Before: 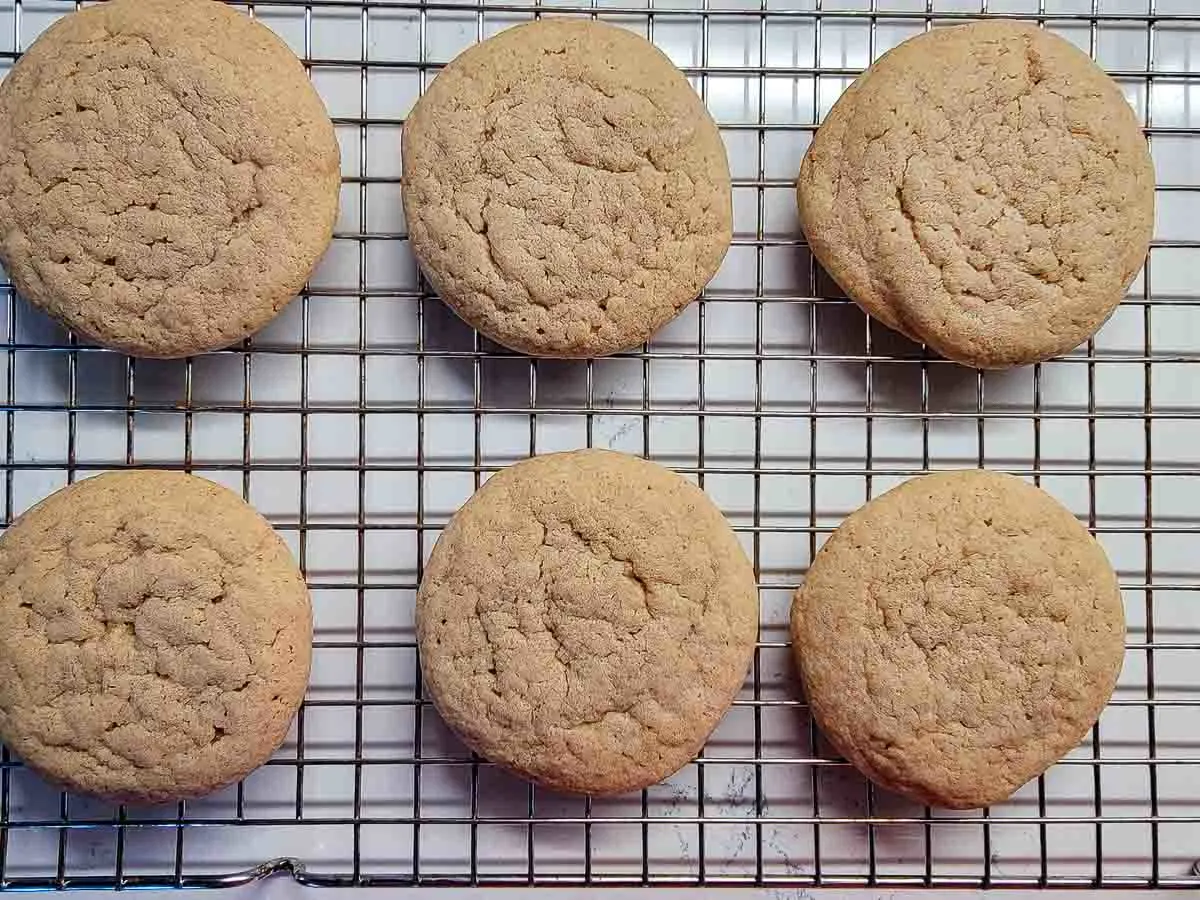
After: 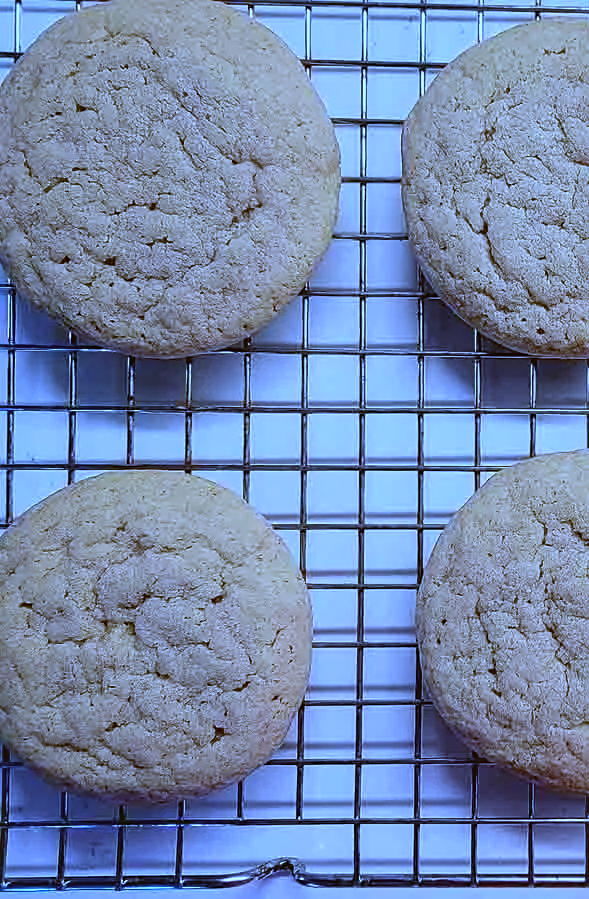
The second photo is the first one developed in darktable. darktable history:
sharpen: amount 0.2
crop and rotate: left 0%, top 0%, right 50.845%
color balance: lift [1.004, 1.002, 1.002, 0.998], gamma [1, 1.007, 1.002, 0.993], gain [1, 0.977, 1.013, 1.023], contrast -3.64%
white balance: red 0.766, blue 1.537
